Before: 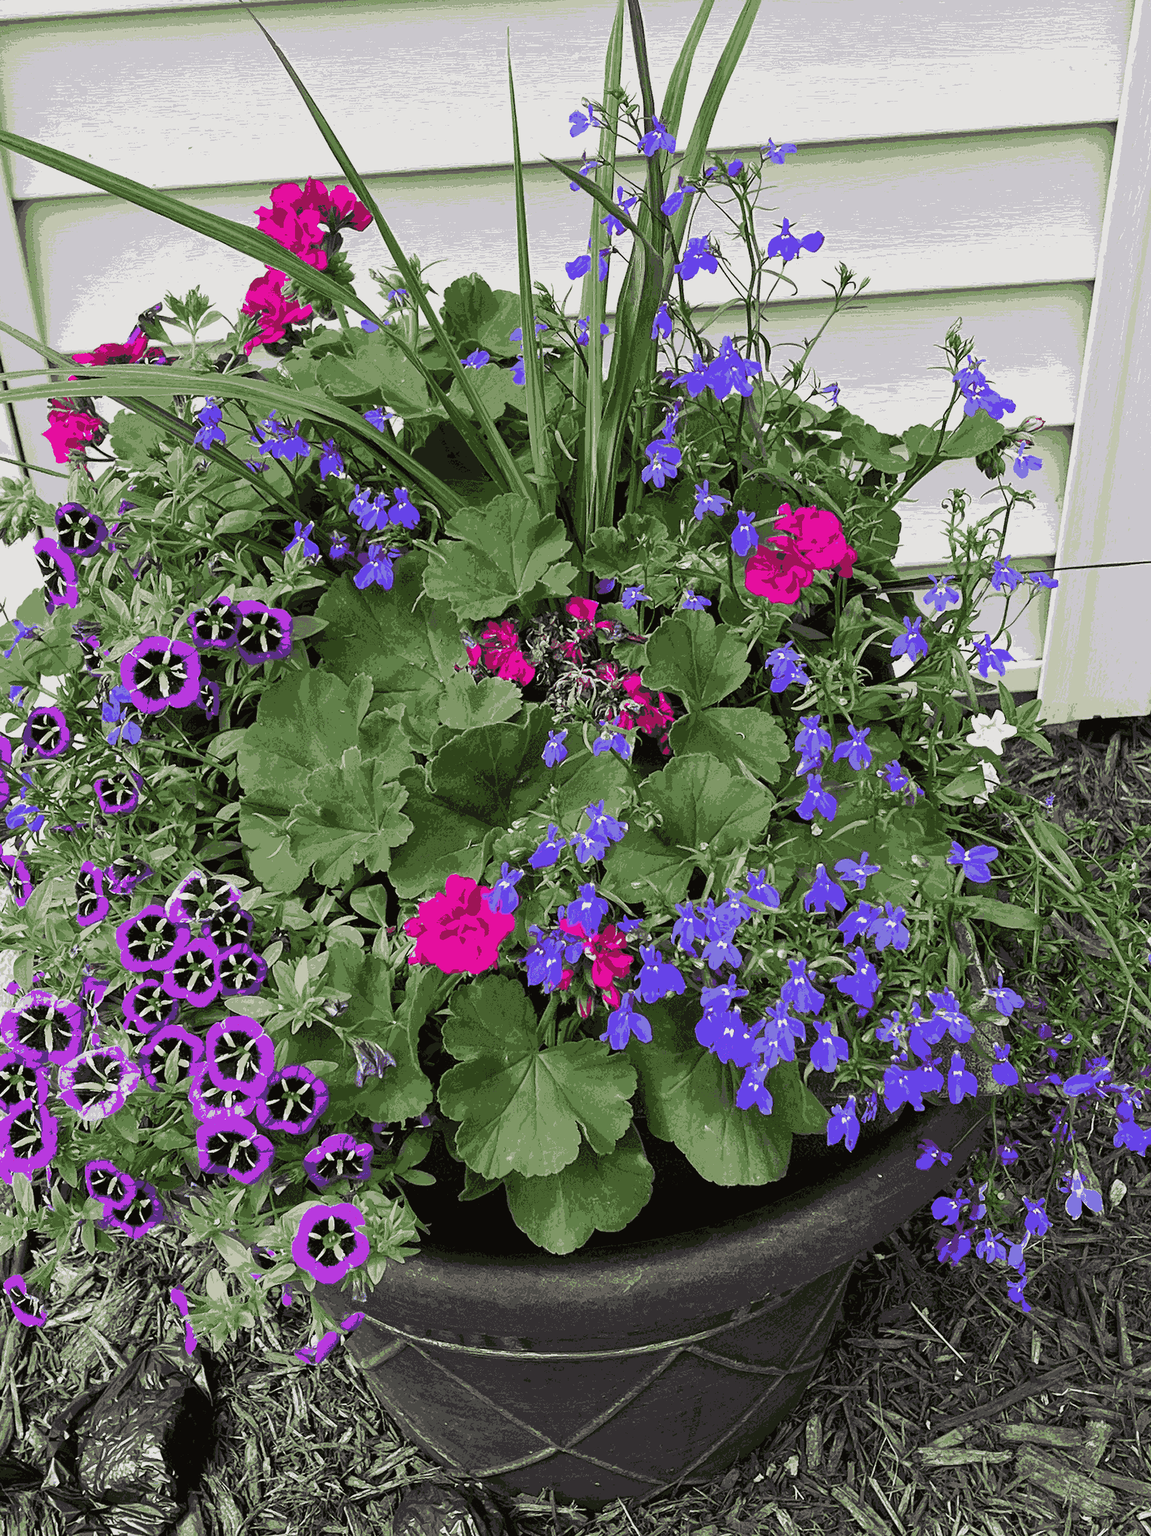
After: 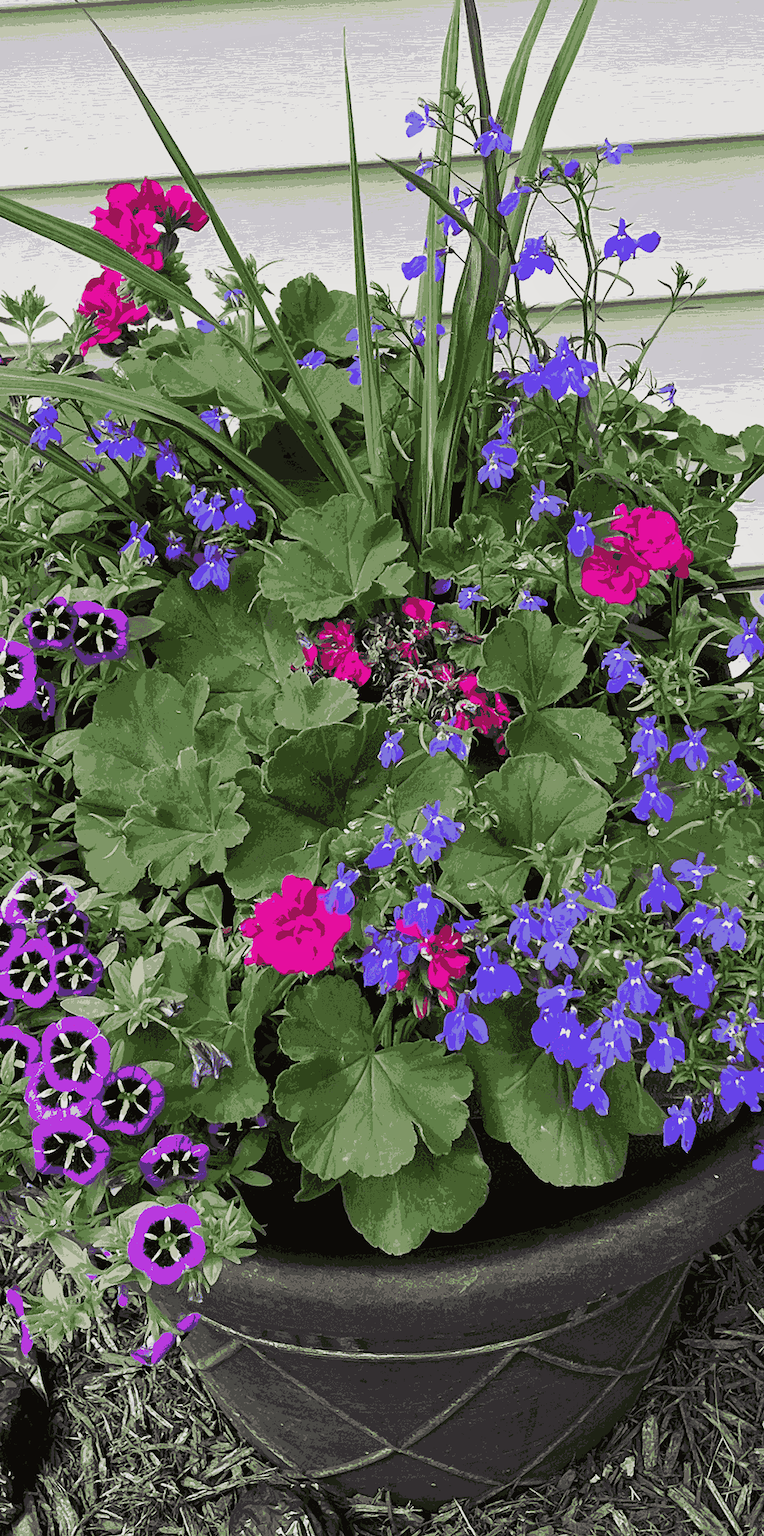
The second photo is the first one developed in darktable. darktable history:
tone equalizer: on, module defaults
crop and rotate: left 14.301%, right 19.291%
